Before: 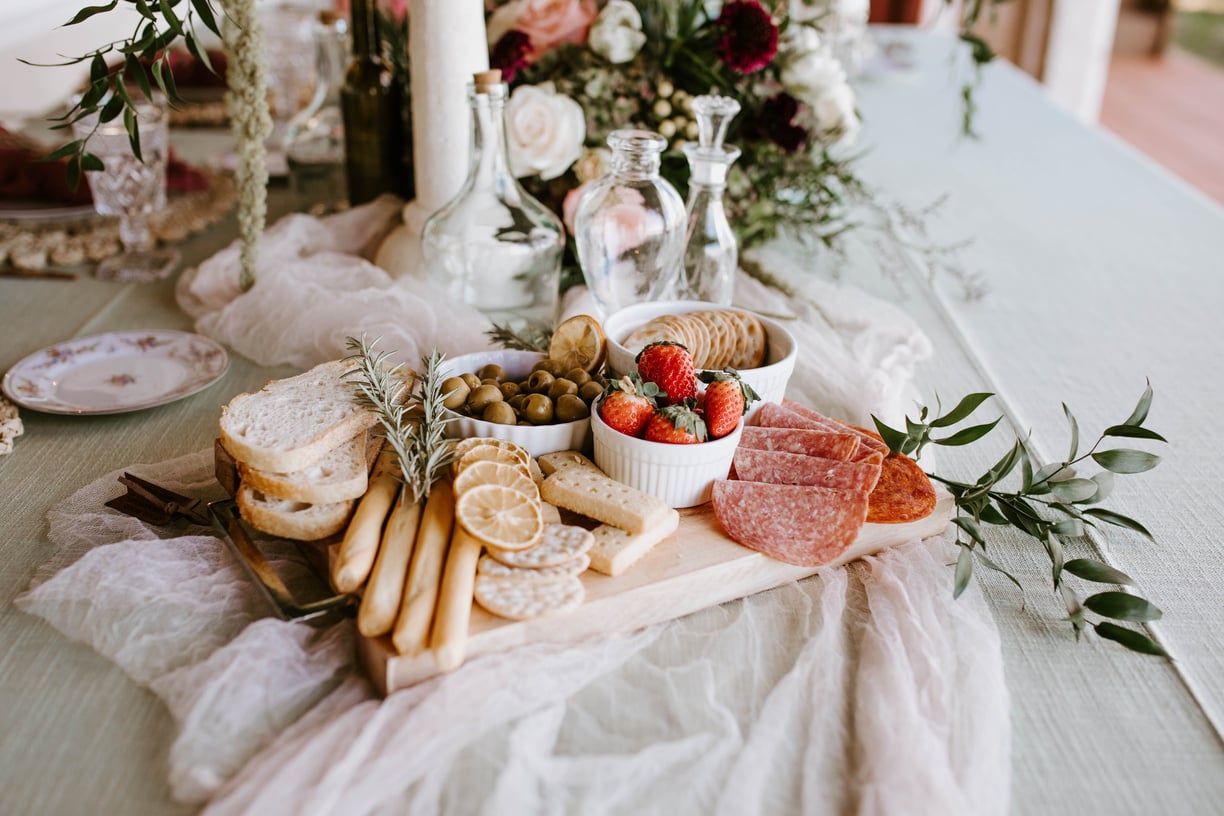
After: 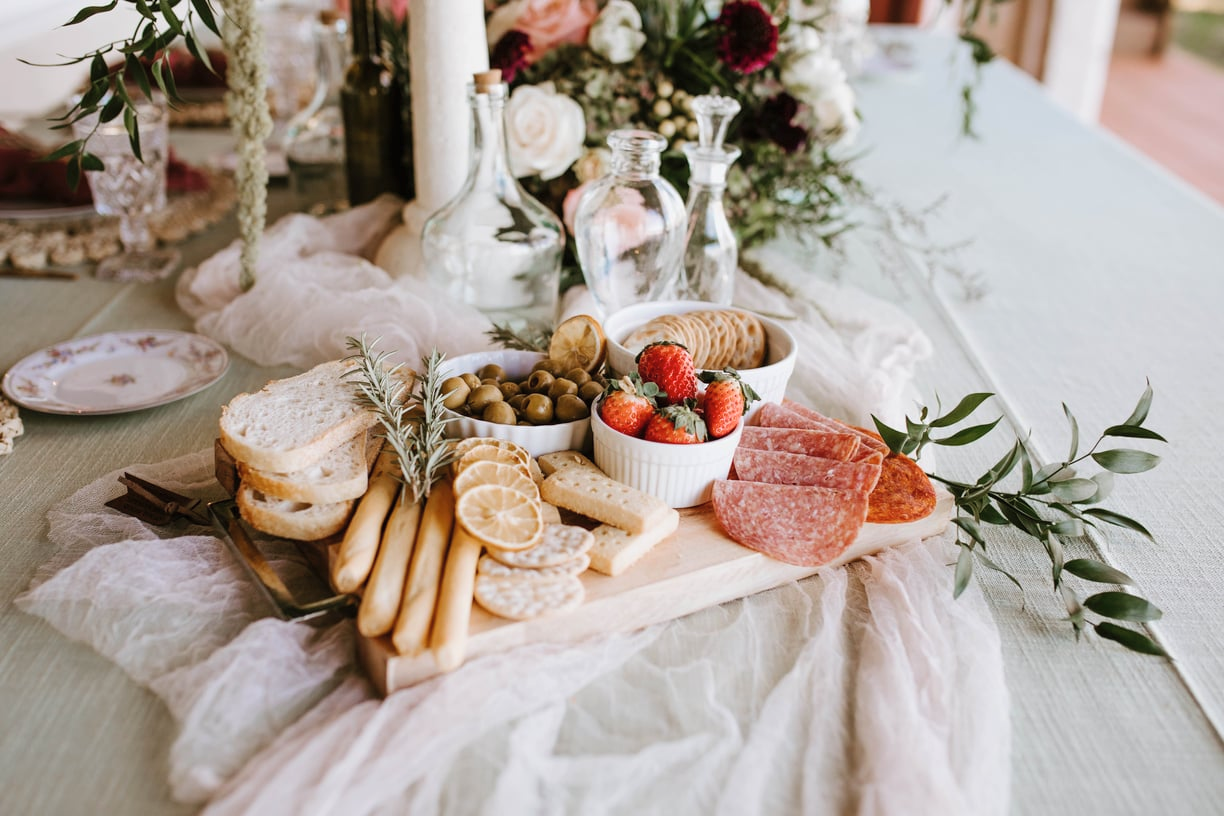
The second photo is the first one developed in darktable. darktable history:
contrast brightness saturation: contrast 0.053, brightness 0.065, saturation 0.014
